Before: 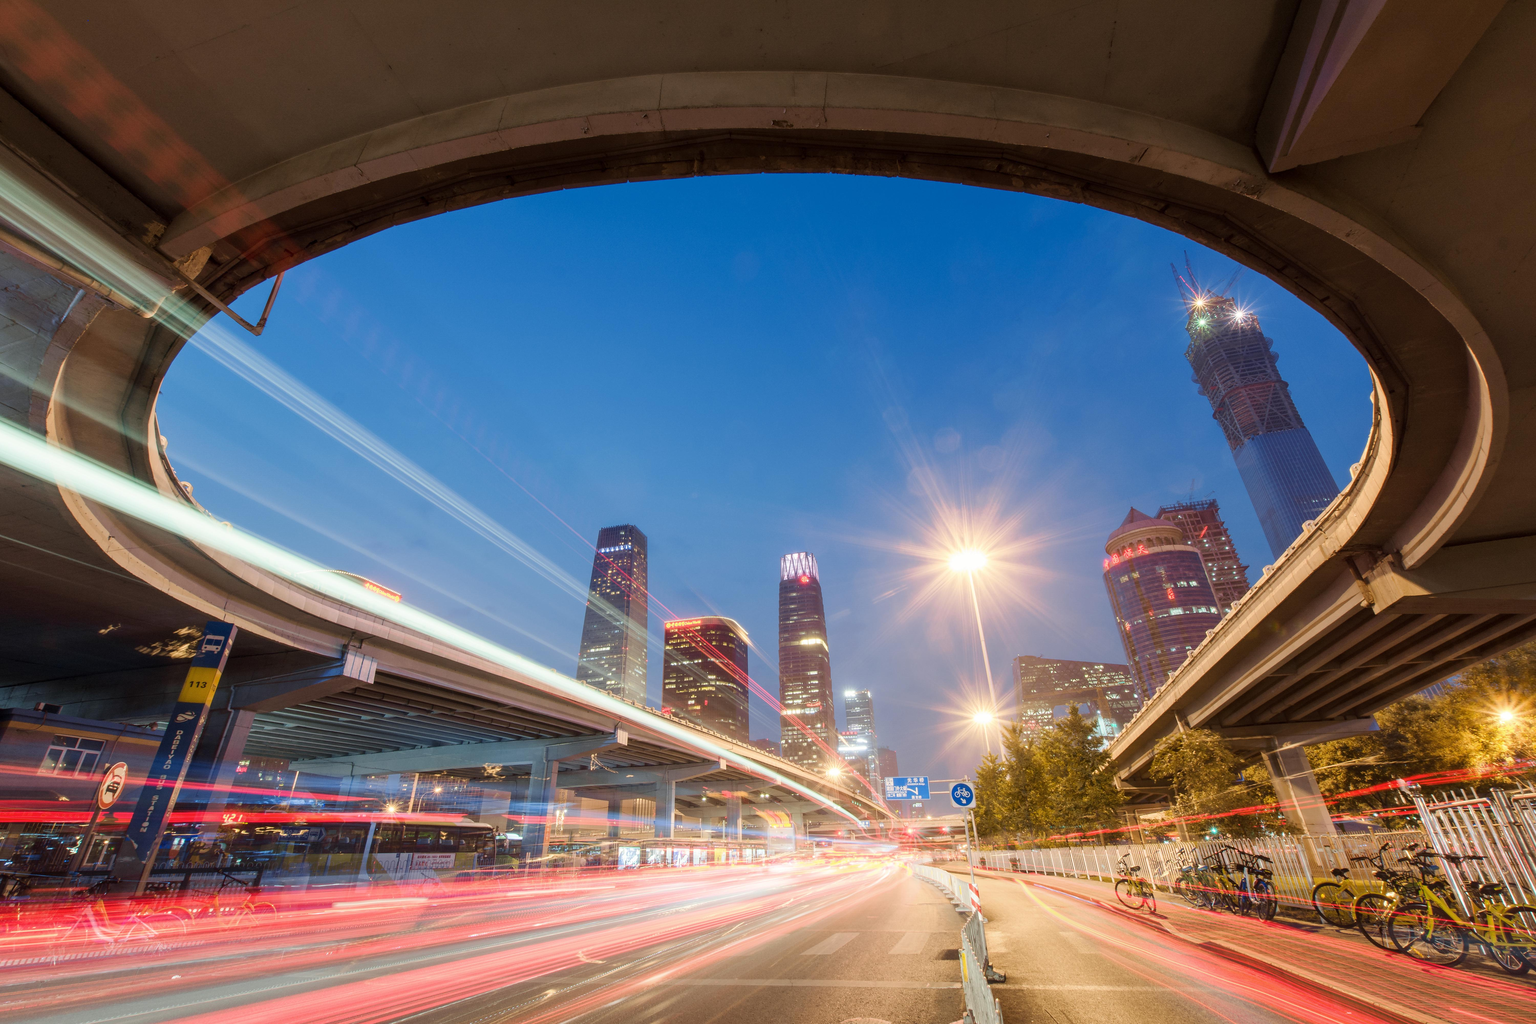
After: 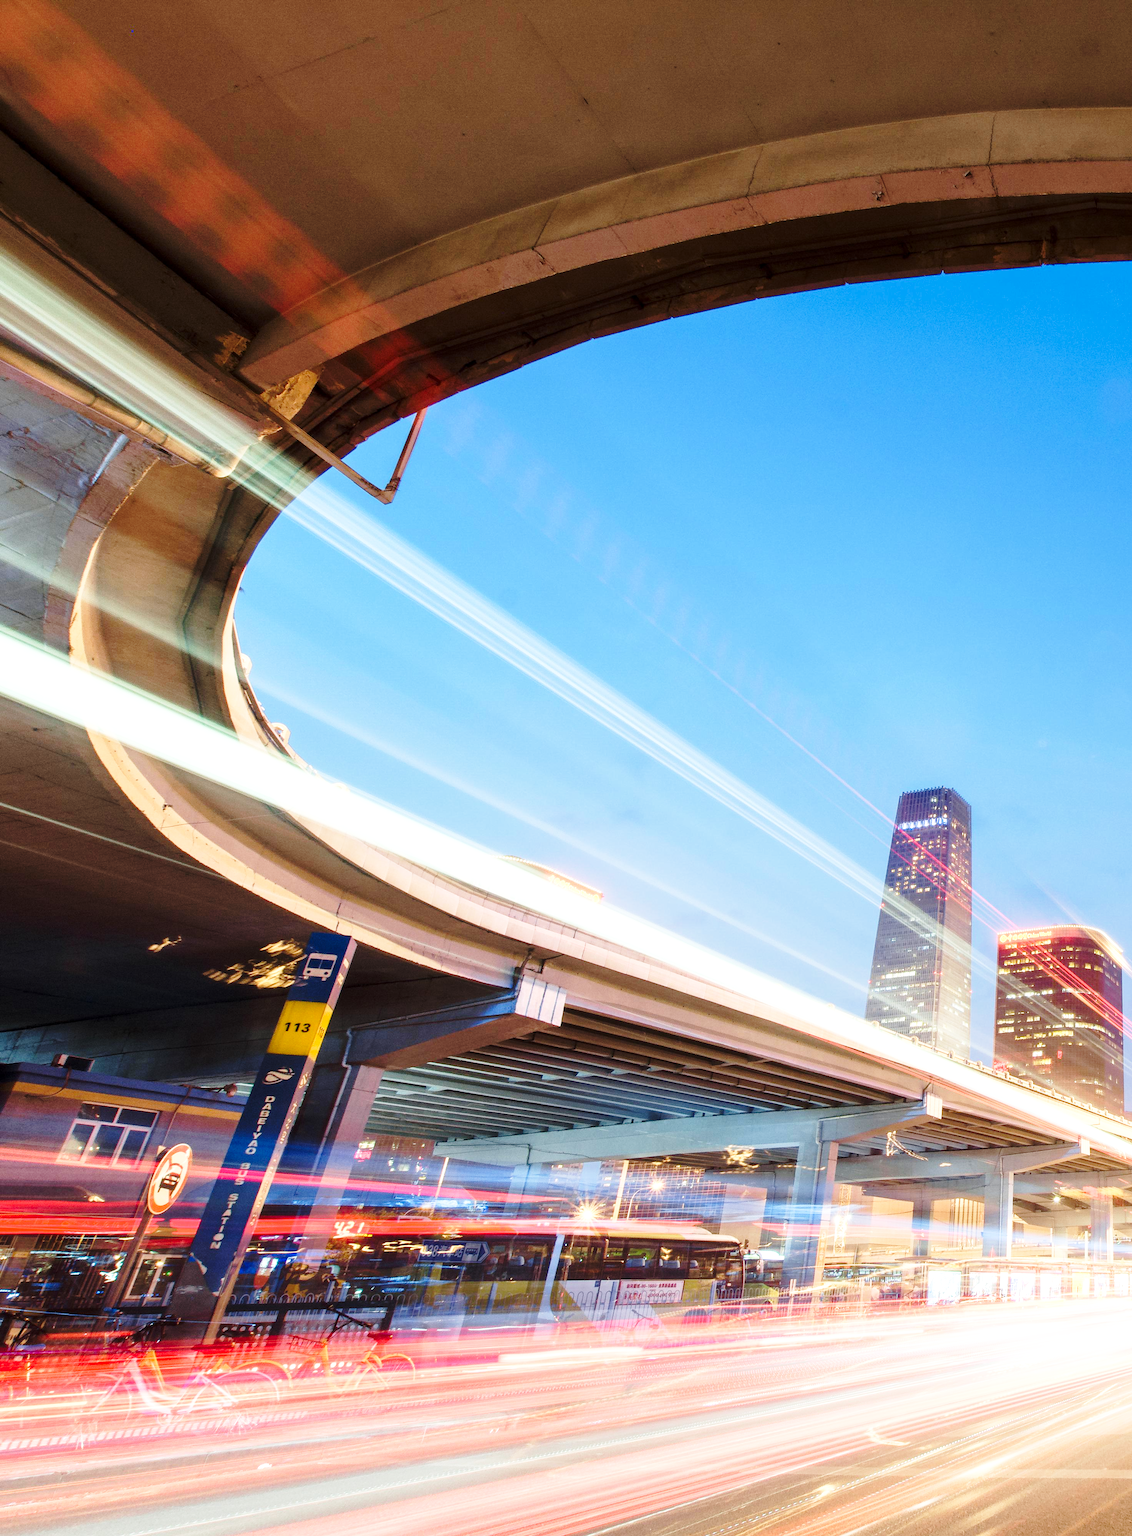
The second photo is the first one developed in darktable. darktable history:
exposure: black level correction 0.001, exposure 0.5 EV, compensate exposure bias true, compensate highlight preservation false
crop and rotate: left 0%, top 0%, right 50.845%
base curve: curves: ch0 [(0, 0) (0.036, 0.037) (0.121, 0.228) (0.46, 0.76) (0.859, 0.983) (1, 1)], preserve colors none
